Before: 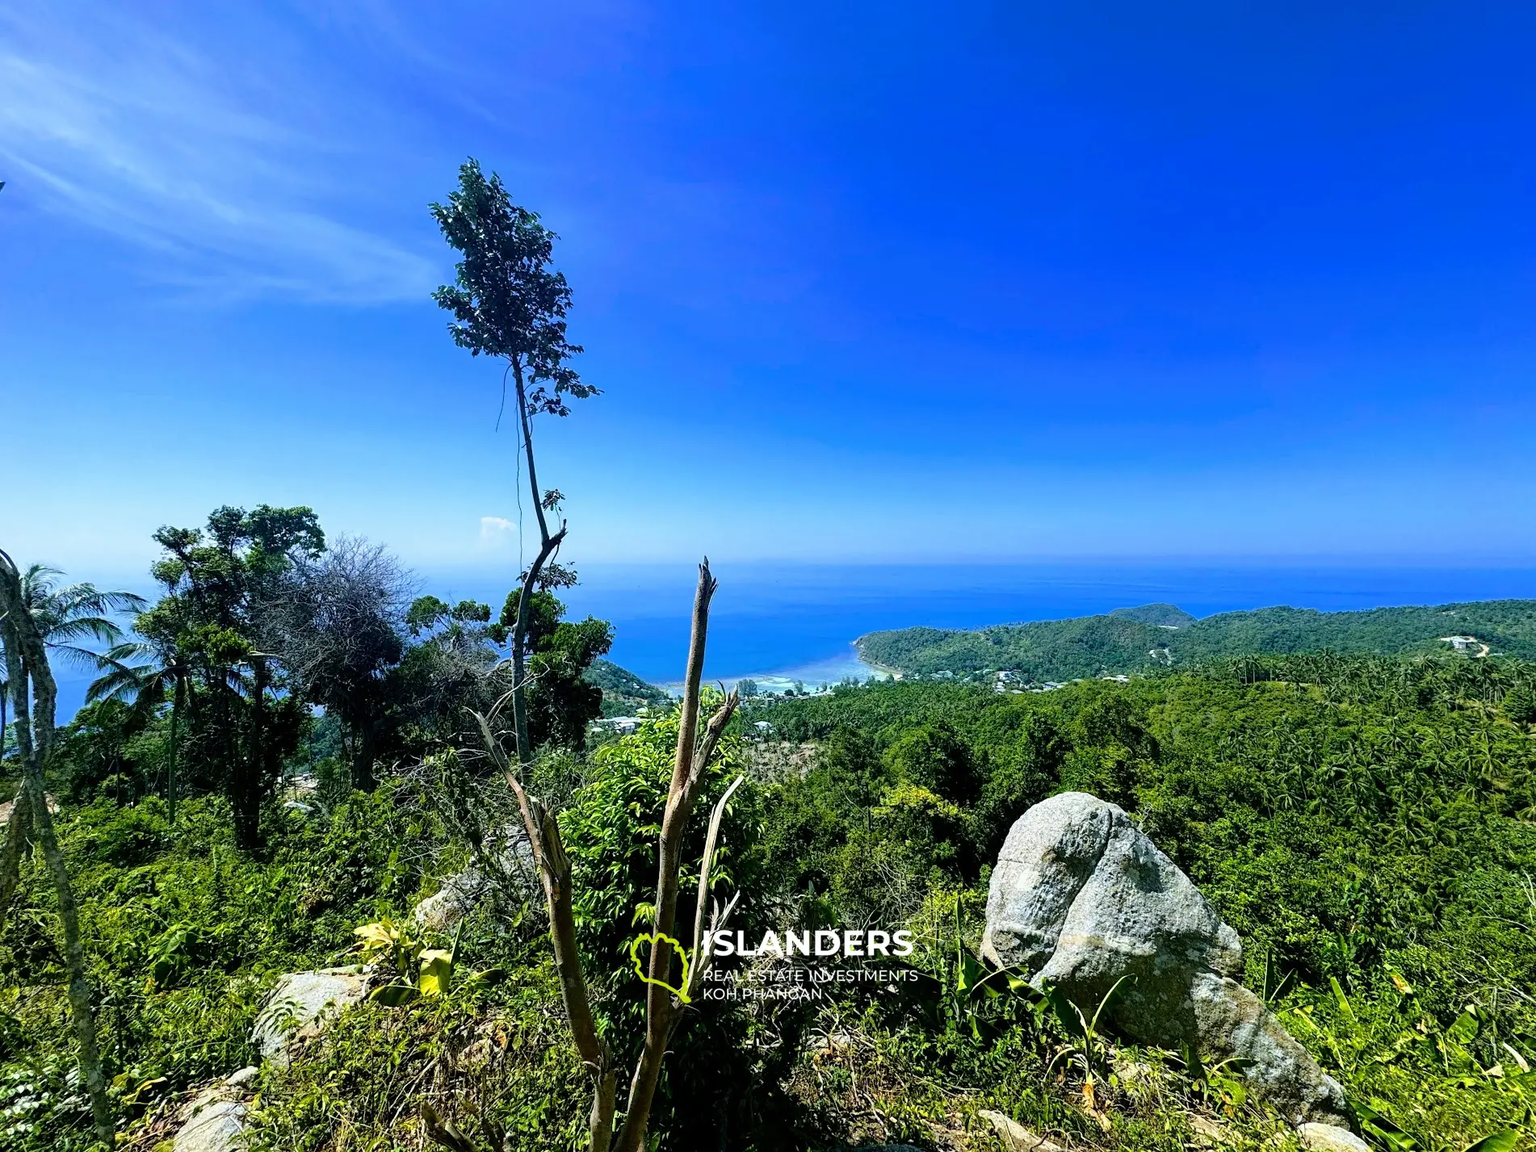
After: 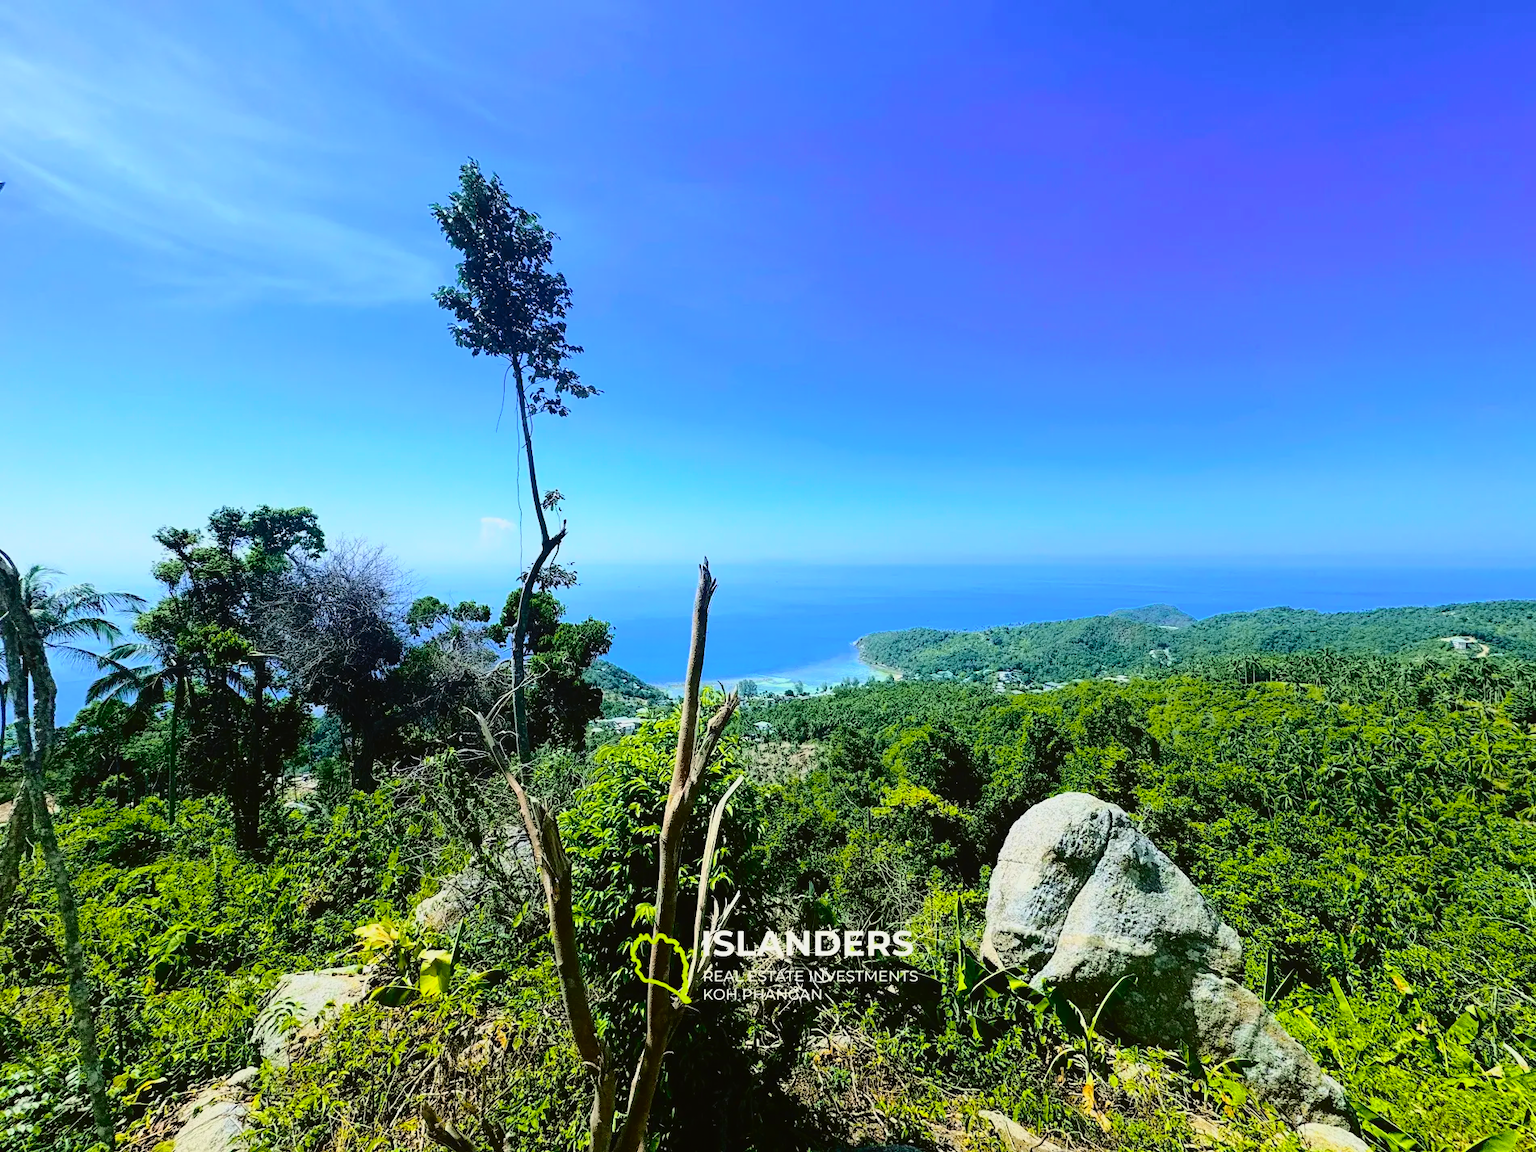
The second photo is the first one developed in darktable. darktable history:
contrast equalizer: octaves 7, y [[0.6 ×6], [0.55 ×6], [0 ×6], [0 ×6], [0 ×6]], mix -0.3
tone curve: curves: ch0 [(0, 0.011) (0.104, 0.085) (0.236, 0.234) (0.398, 0.507) (0.498, 0.621) (0.65, 0.757) (0.835, 0.883) (1, 0.961)]; ch1 [(0, 0) (0.353, 0.344) (0.43, 0.401) (0.479, 0.476) (0.502, 0.502) (0.54, 0.542) (0.602, 0.613) (0.638, 0.668) (0.693, 0.727) (1, 1)]; ch2 [(0, 0) (0.34, 0.314) (0.434, 0.43) (0.5, 0.506) (0.521, 0.54) (0.54, 0.56) (0.595, 0.613) (0.644, 0.729) (1, 1)], color space Lab, independent channels, preserve colors none
